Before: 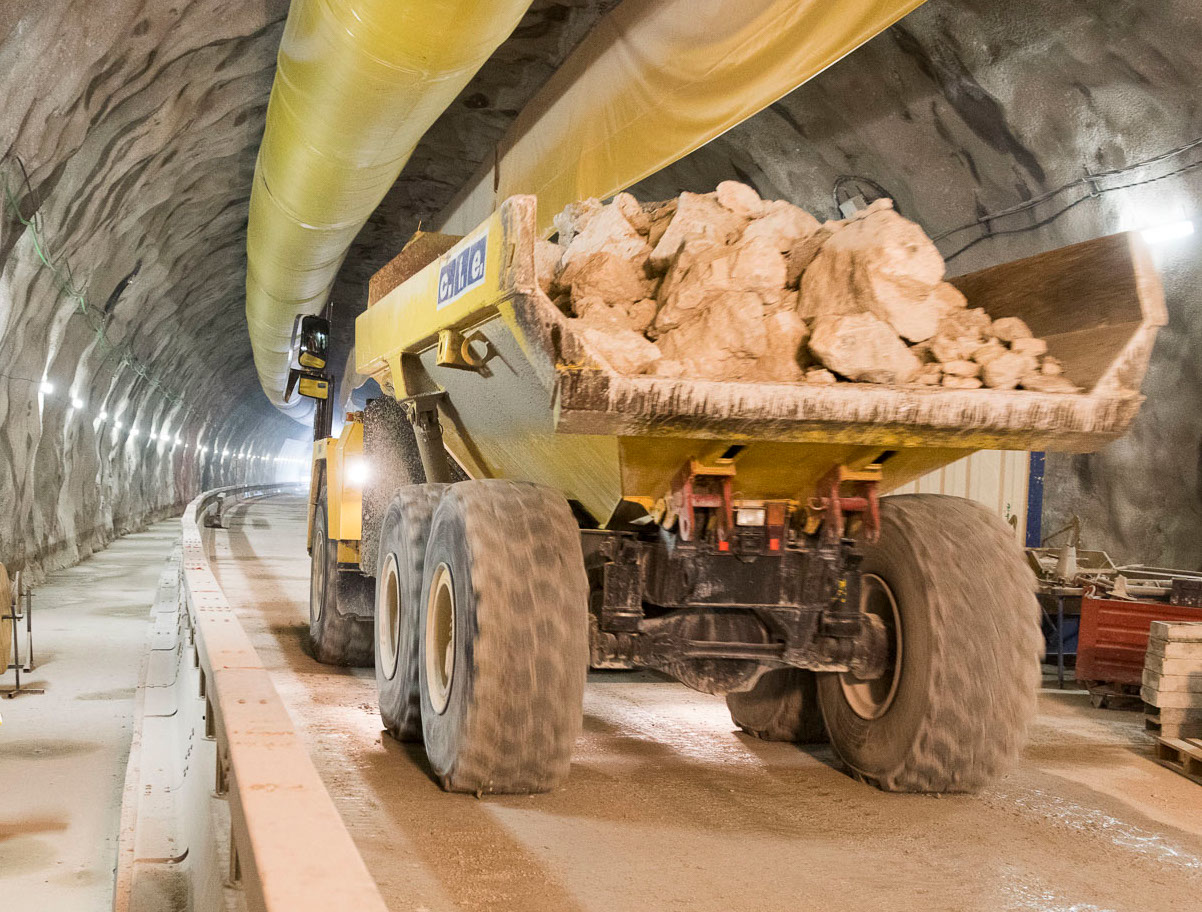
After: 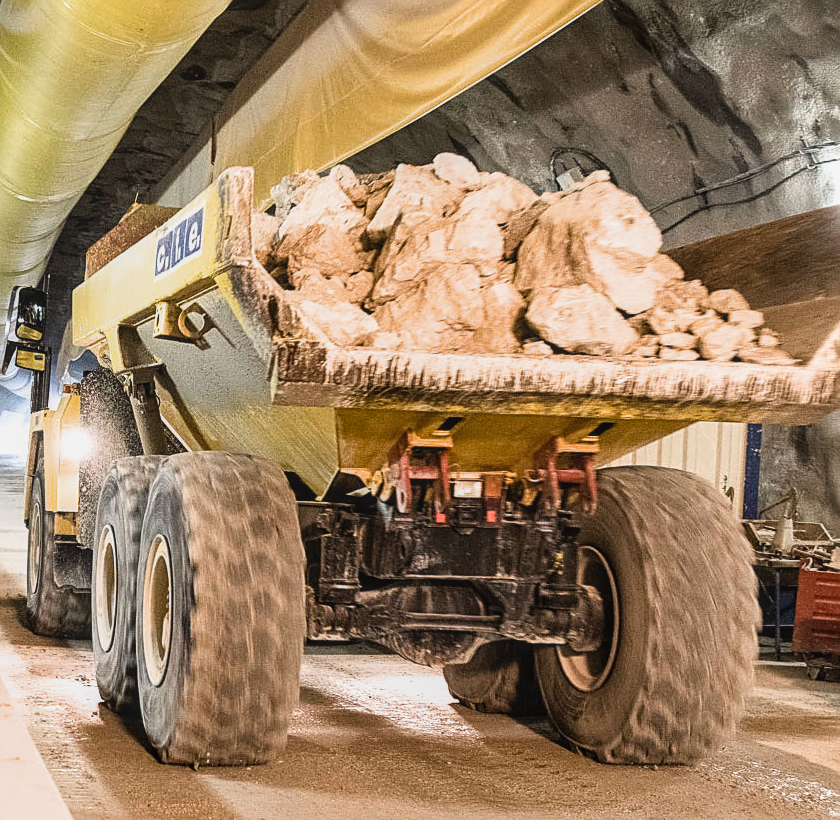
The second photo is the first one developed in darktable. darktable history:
contrast brightness saturation: contrast -0.122
local contrast: on, module defaults
sharpen: on, module defaults
filmic rgb: black relative exposure -8 EV, white relative exposure 2.19 EV, hardness 7.02
crop and rotate: left 23.602%, top 3.133%, right 6.51%, bottom 6.901%
